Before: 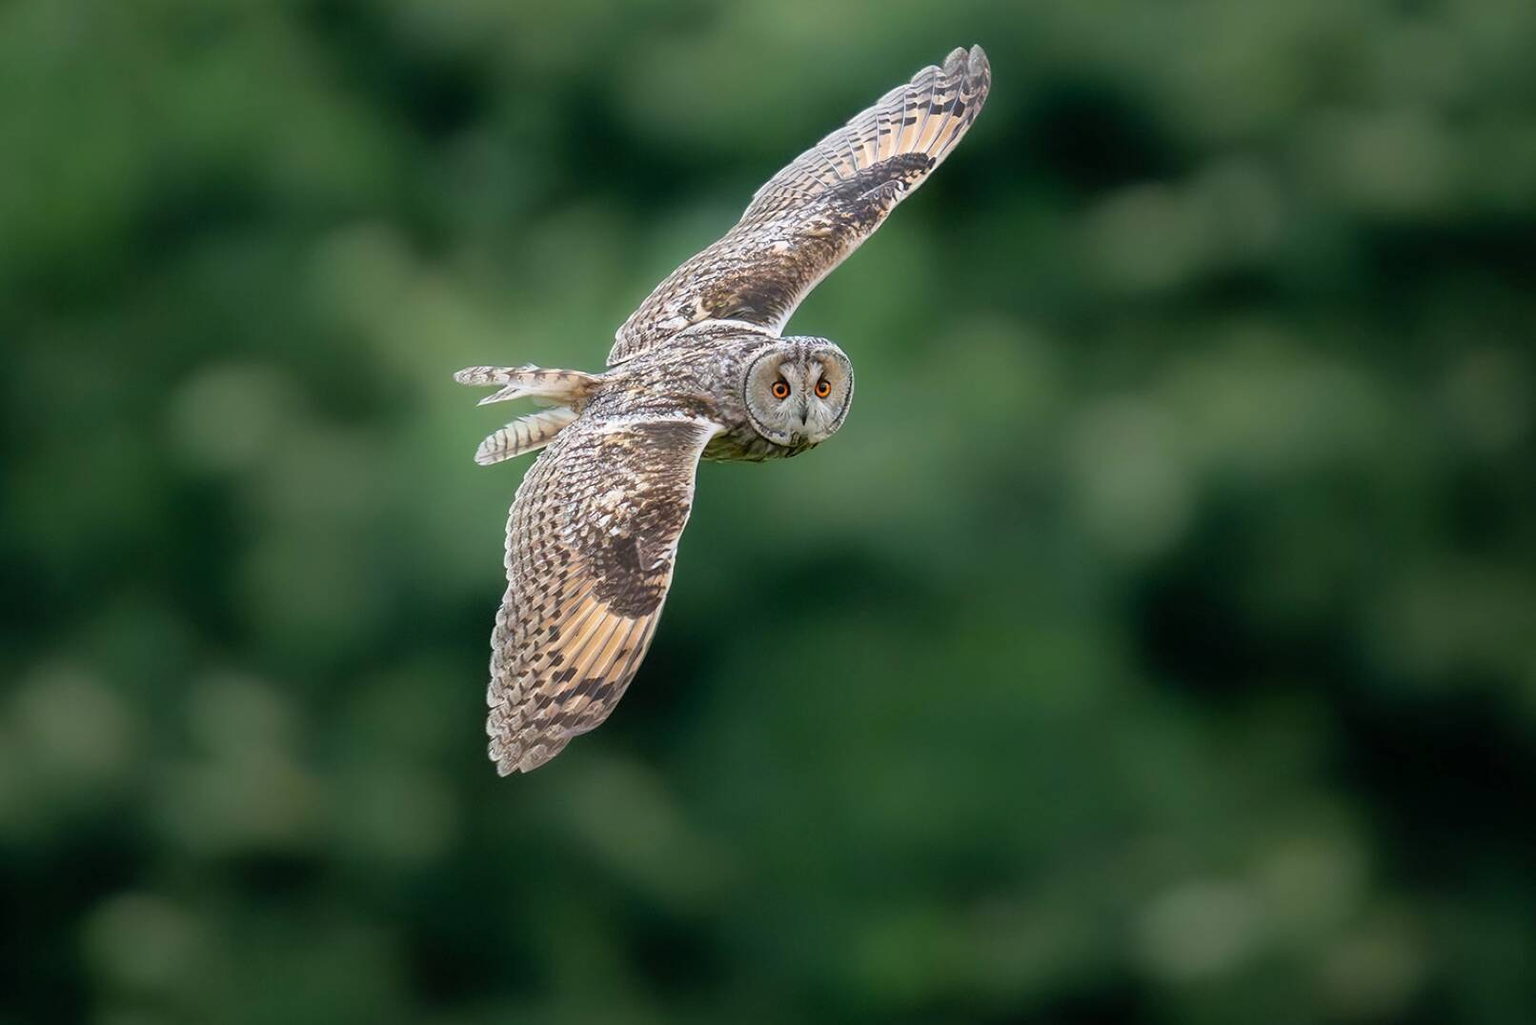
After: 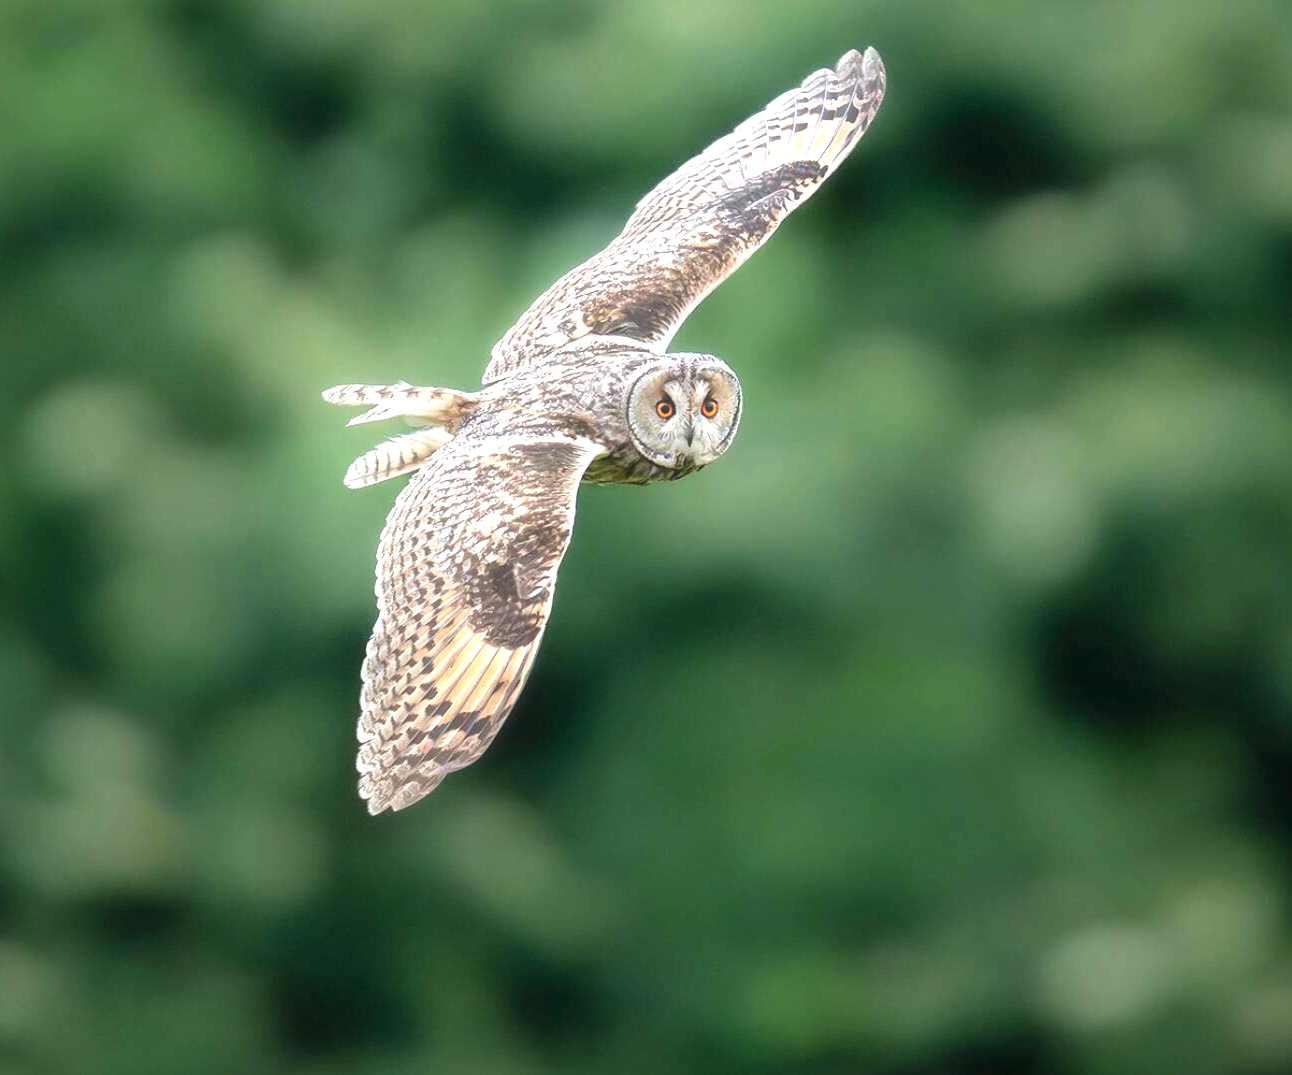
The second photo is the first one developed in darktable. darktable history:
crop and rotate: left 9.597%, right 10.195%
exposure: black level correction 0, exposure 1 EV, compensate exposure bias true, compensate highlight preservation false
haze removal: strength -0.1, adaptive false
